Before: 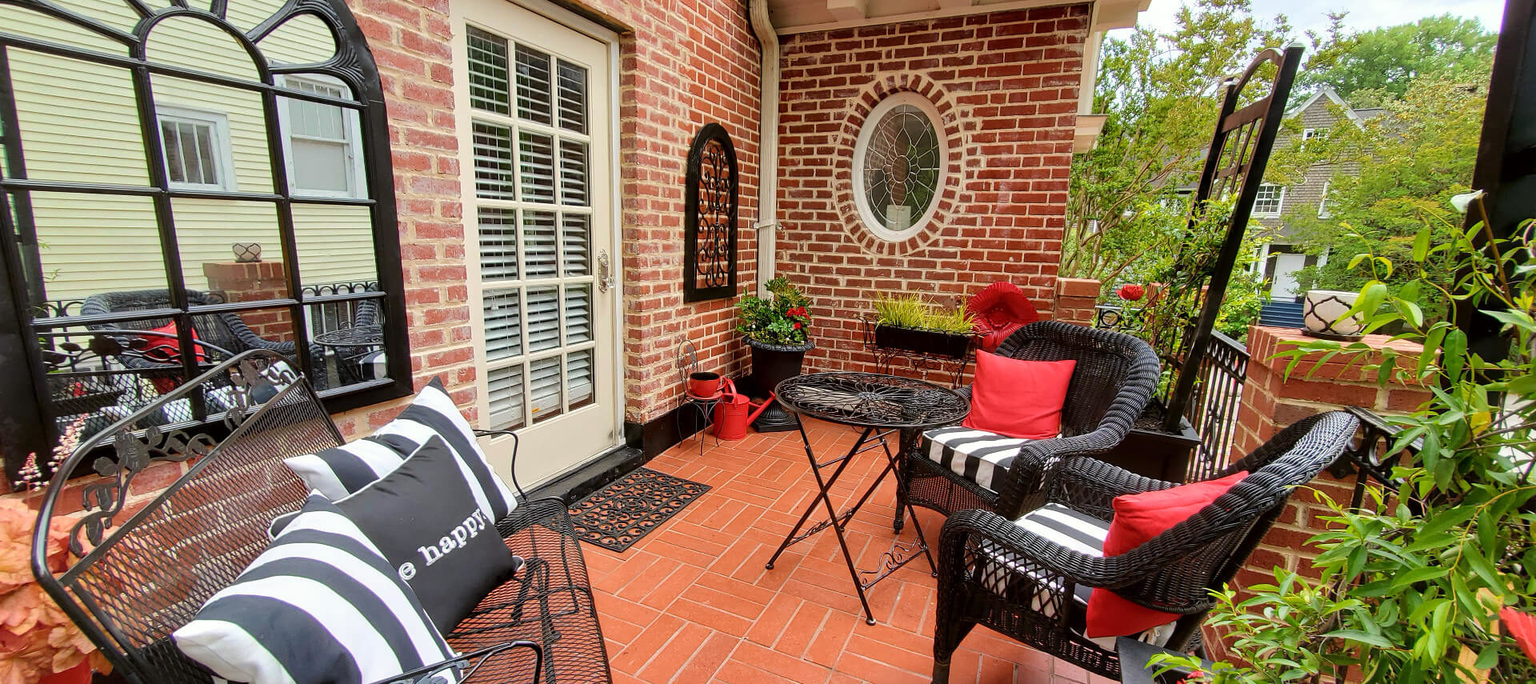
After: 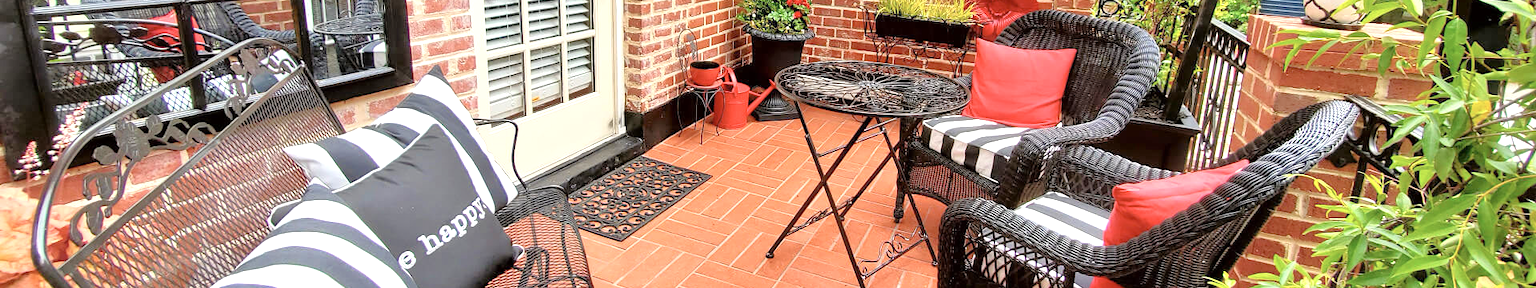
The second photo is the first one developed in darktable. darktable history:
contrast brightness saturation: contrast 0.11, saturation -0.17
tone equalizer: -7 EV 0.15 EV, -6 EV 0.6 EV, -5 EV 1.15 EV, -4 EV 1.33 EV, -3 EV 1.15 EV, -2 EV 0.6 EV, -1 EV 0.15 EV, mask exposure compensation -0.5 EV
exposure: exposure 0.636 EV, compensate highlight preservation false
crop: top 45.551%, bottom 12.262%
